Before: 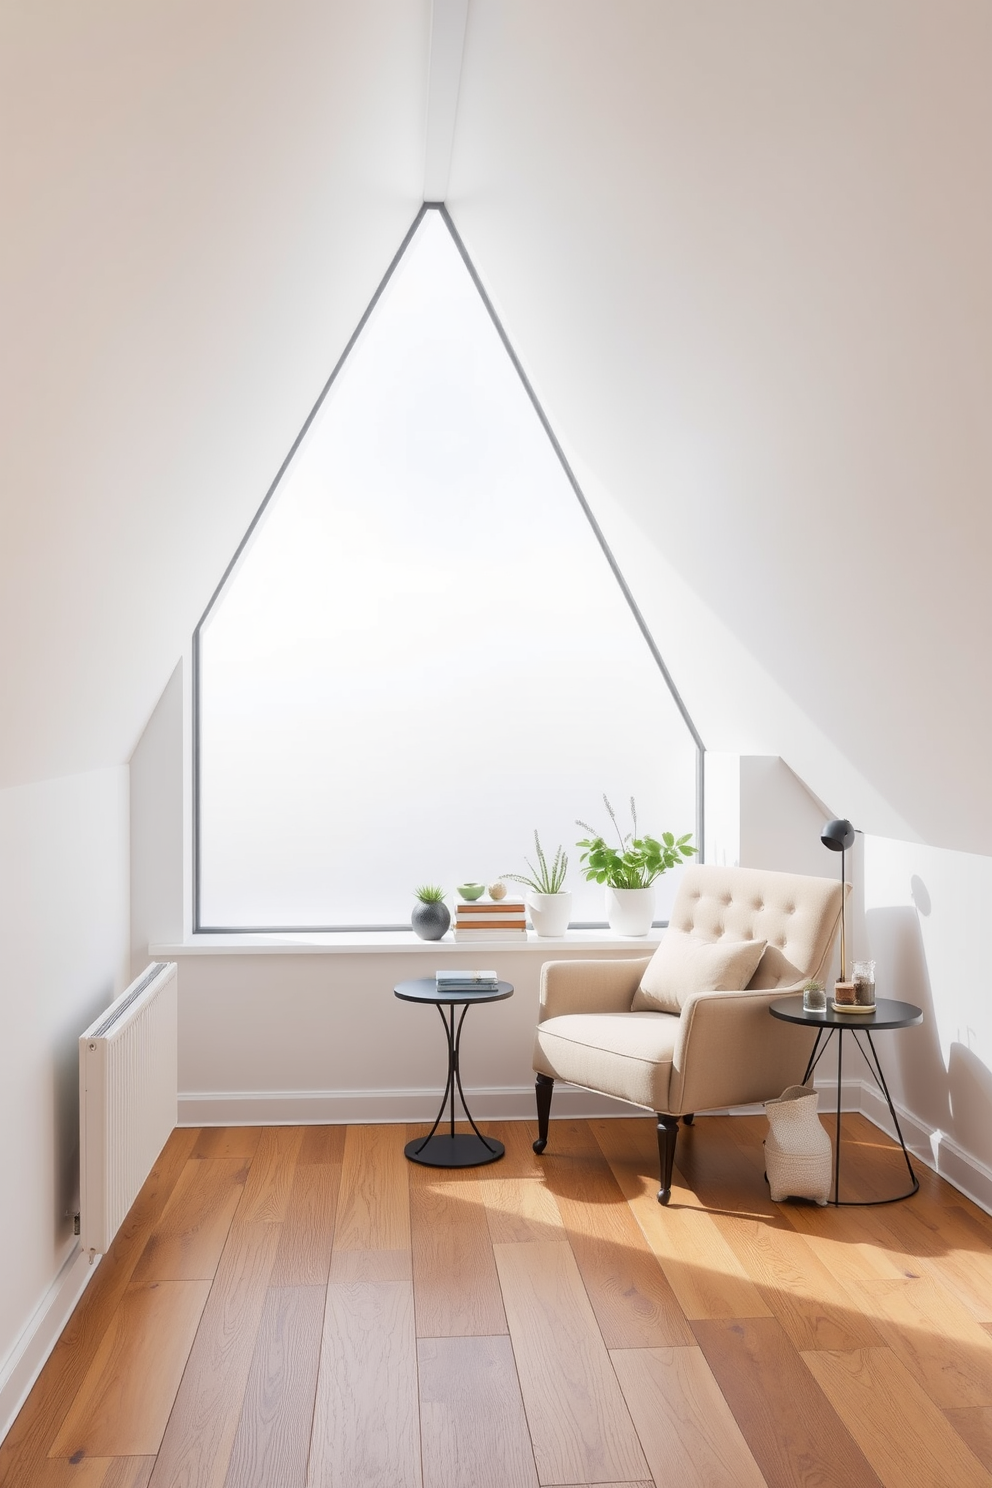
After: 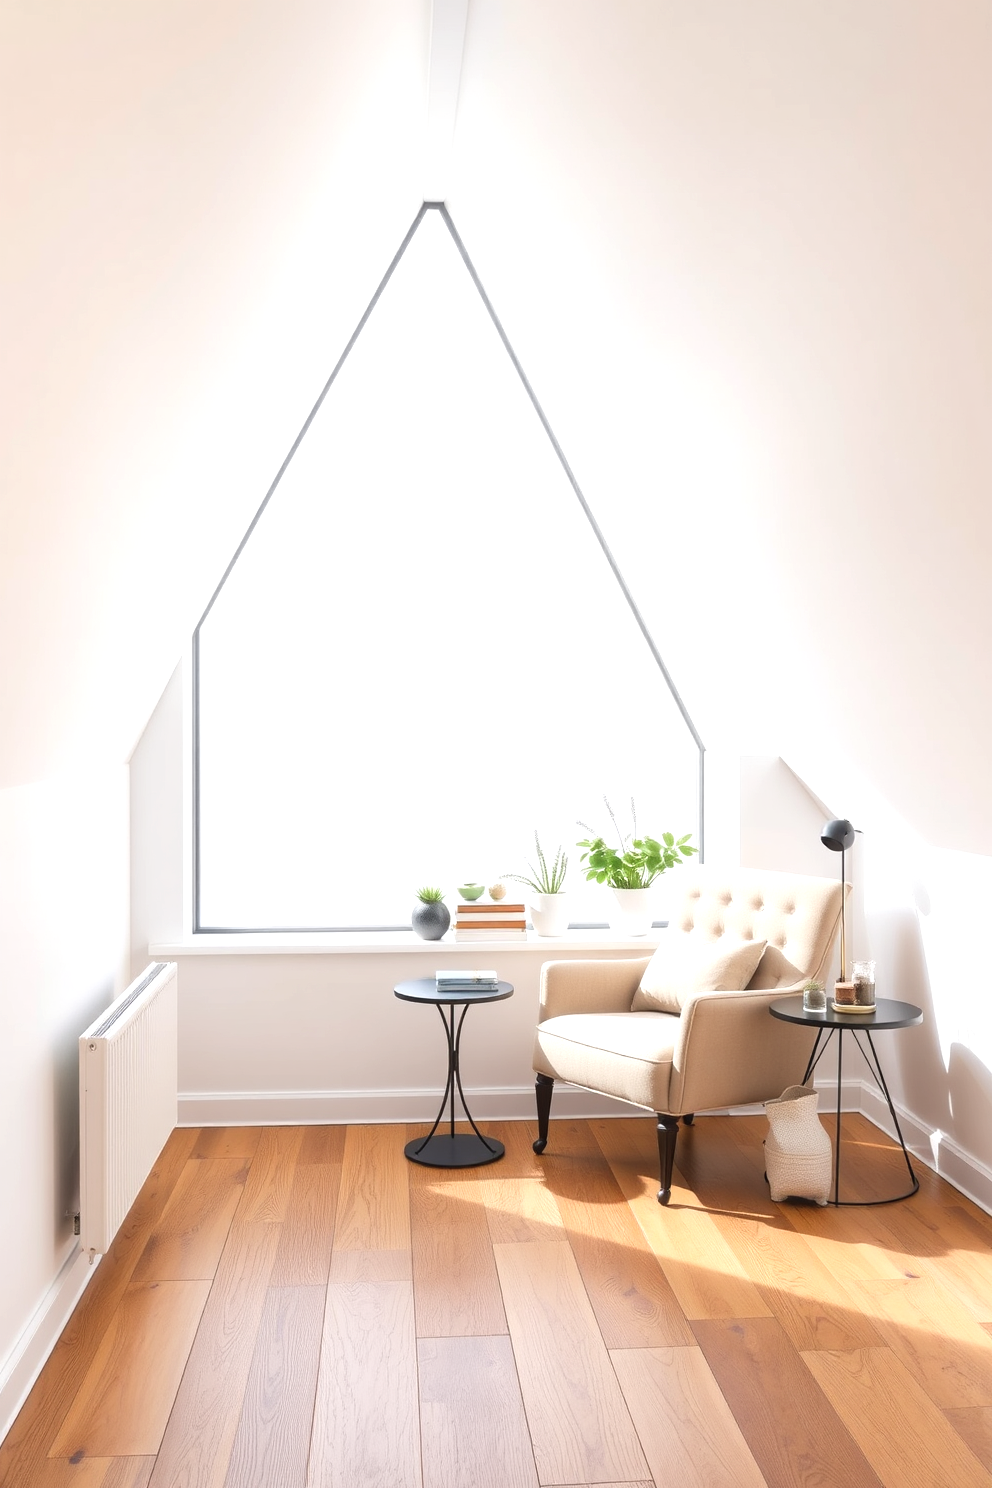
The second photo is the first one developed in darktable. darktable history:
exposure: black level correction -0.002, exposure 0.546 EV, compensate exposure bias true, compensate highlight preservation false
